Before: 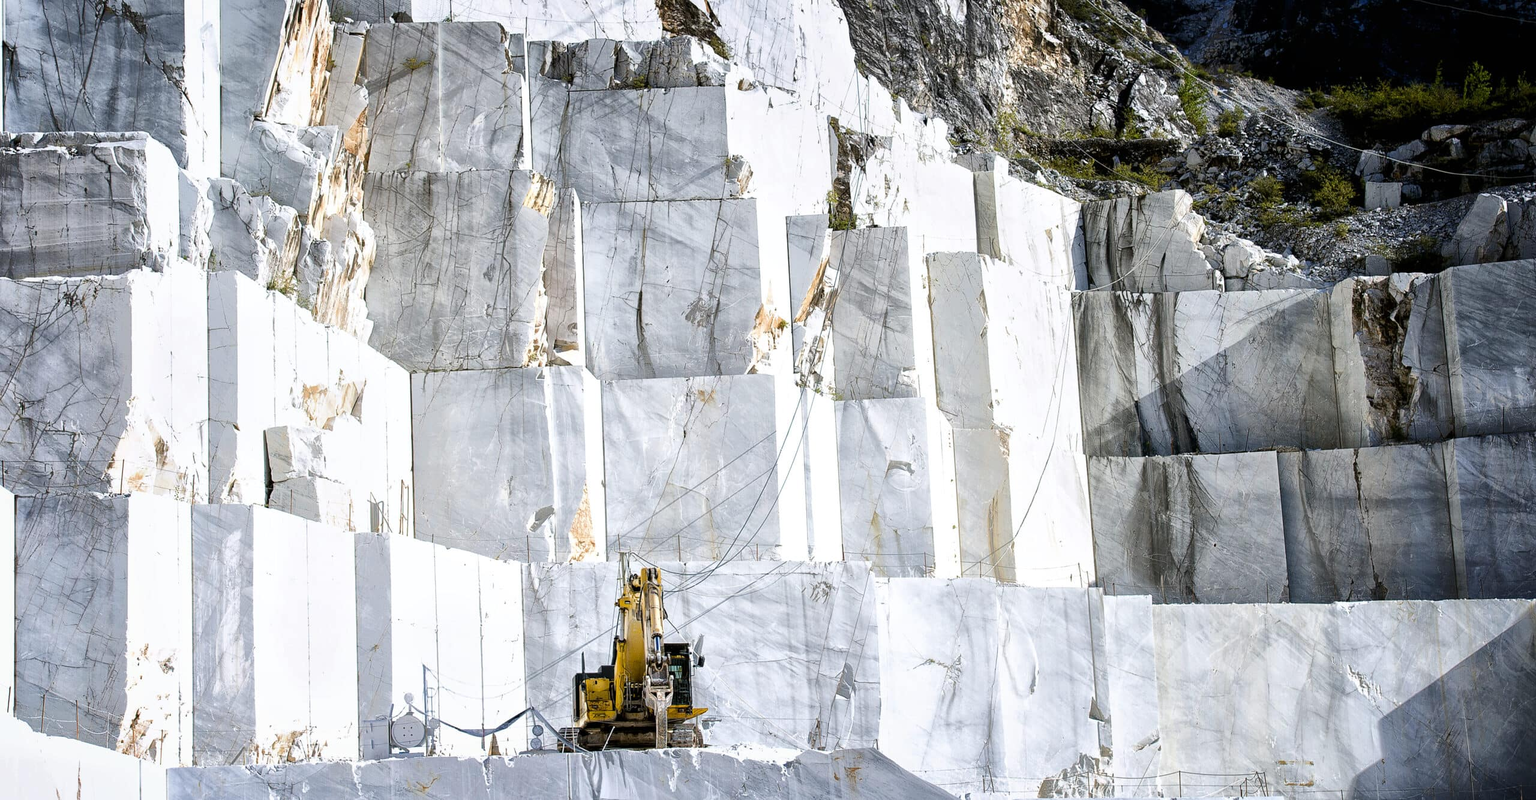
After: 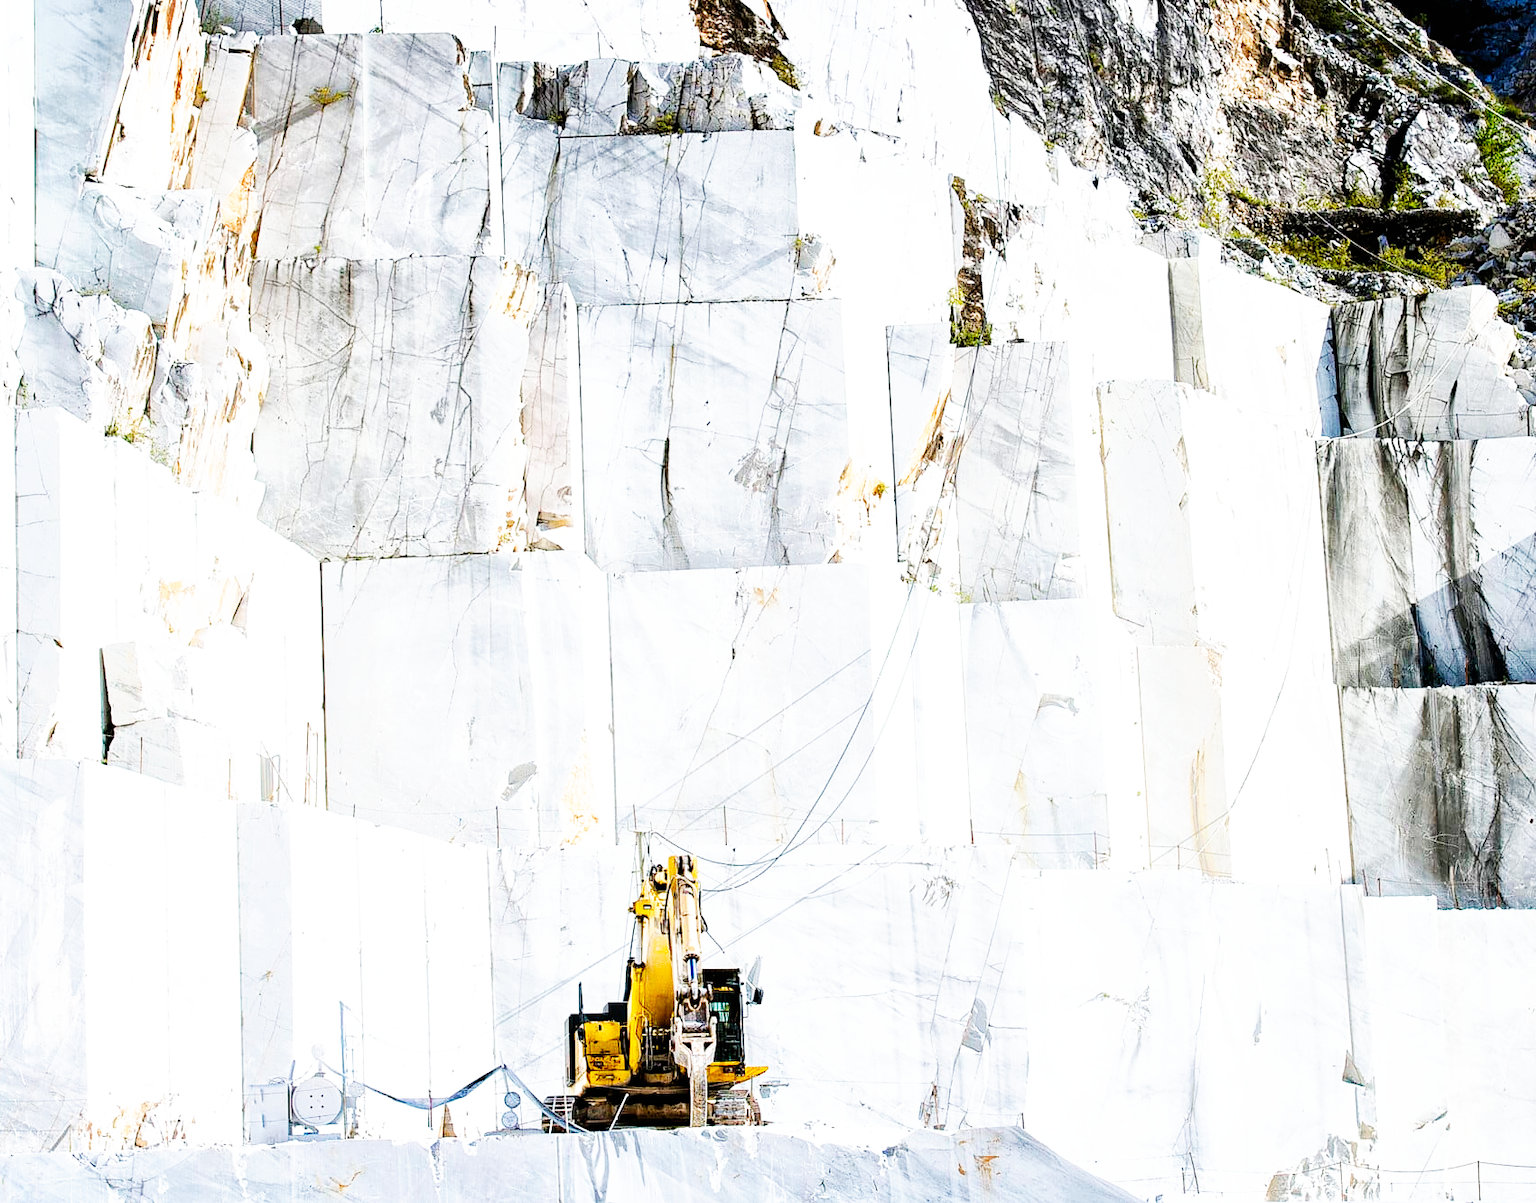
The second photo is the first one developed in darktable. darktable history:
crop and rotate: left 12.885%, right 20.649%
base curve: curves: ch0 [(0, 0) (0.007, 0.004) (0.027, 0.03) (0.046, 0.07) (0.207, 0.54) (0.442, 0.872) (0.673, 0.972) (1, 1)], preserve colors none
